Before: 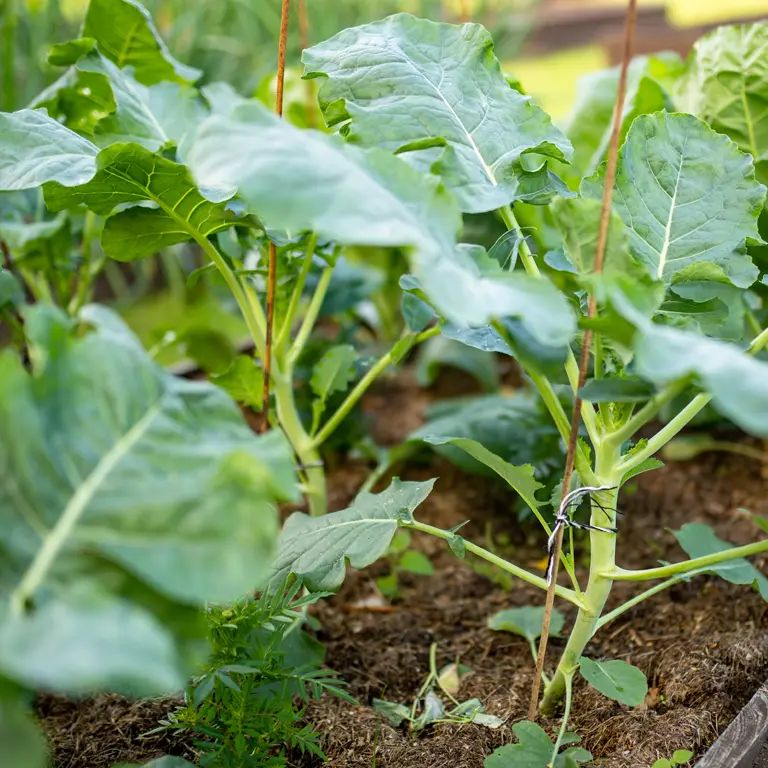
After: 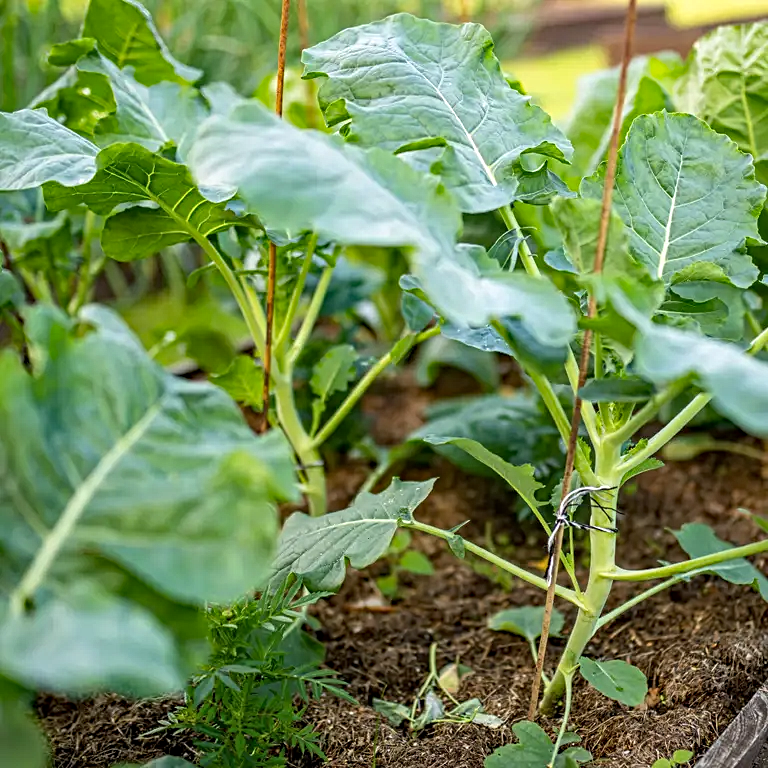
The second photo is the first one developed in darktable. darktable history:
contrast equalizer: y [[0.5, 0.5, 0.5, 0.539, 0.64, 0.611], [0.5 ×6], [0.5 ×6], [0 ×6], [0 ×6]]
haze removal: compatibility mode true, adaptive false
